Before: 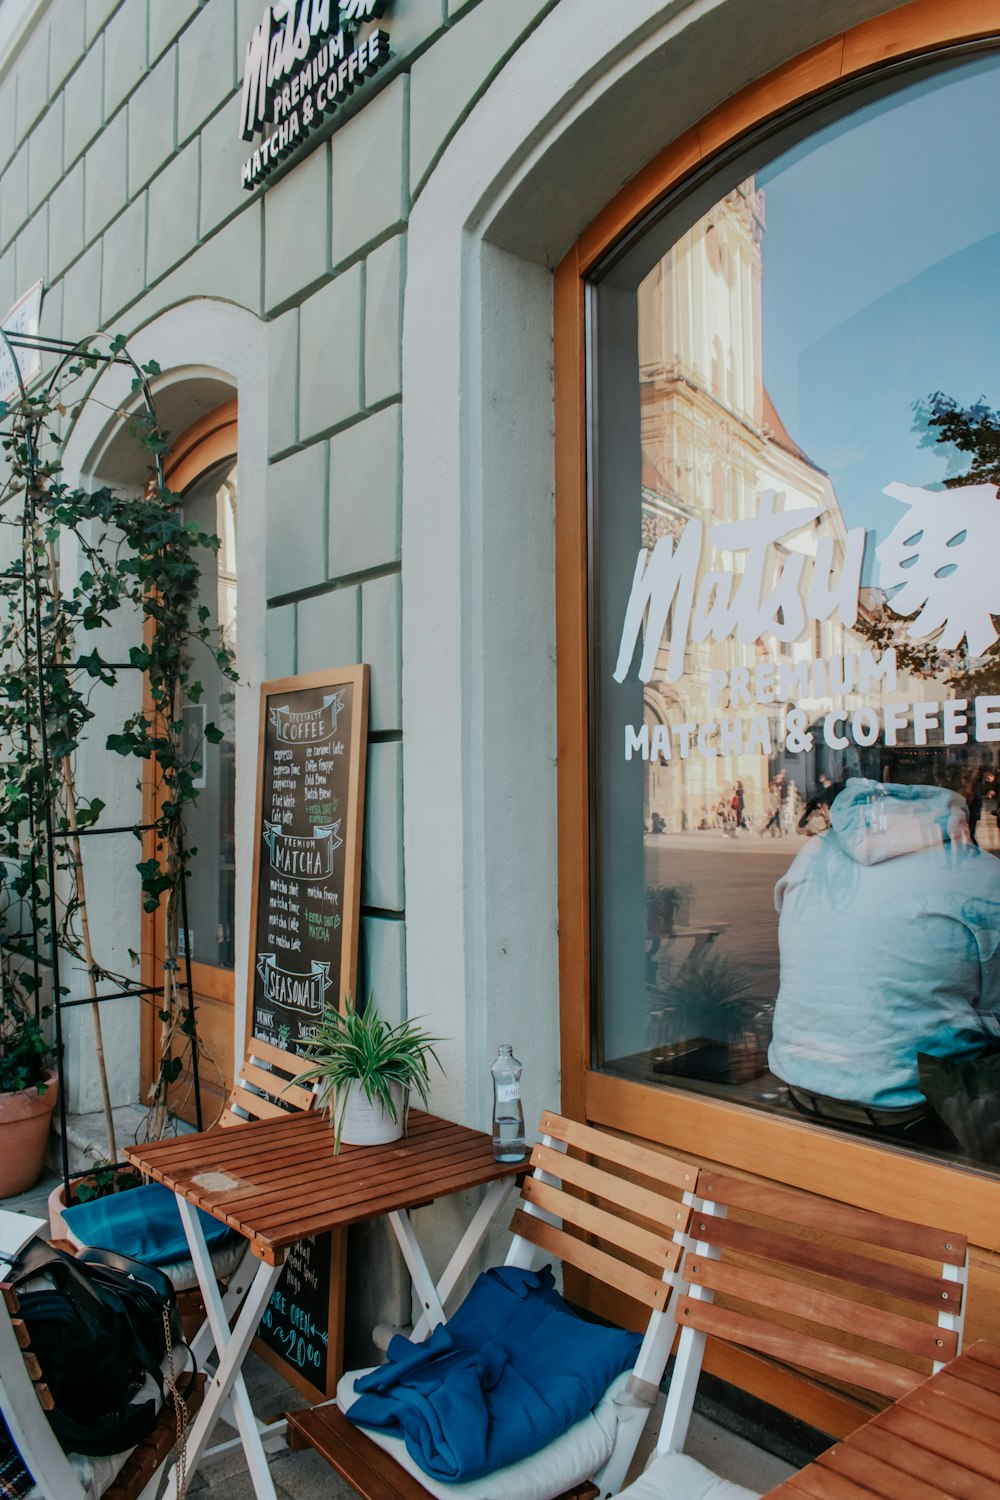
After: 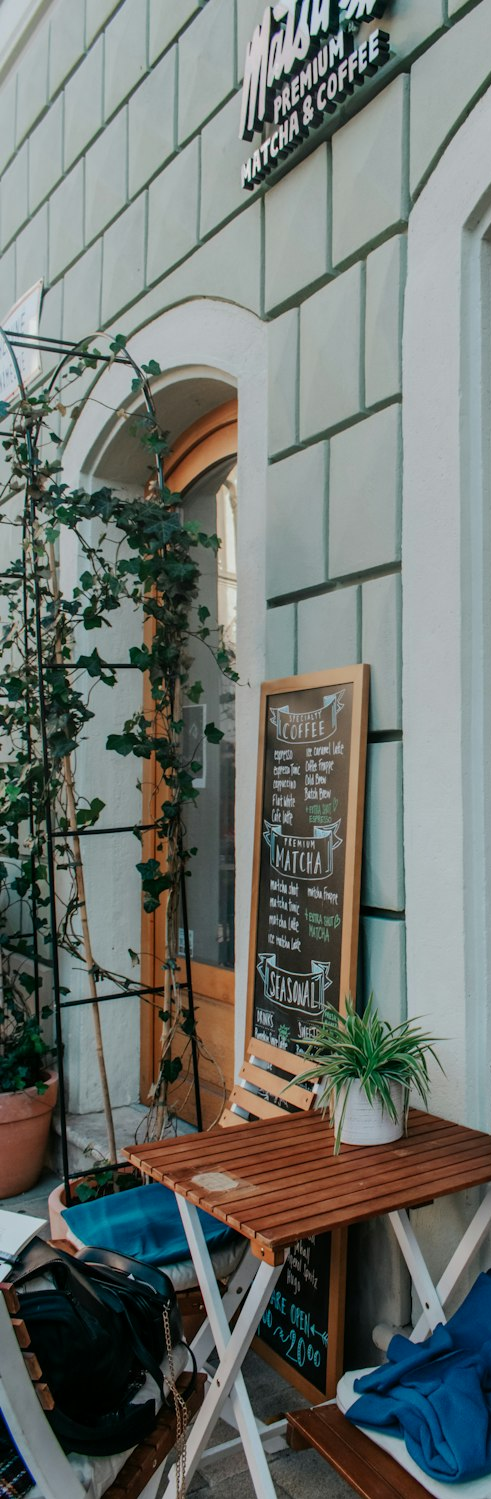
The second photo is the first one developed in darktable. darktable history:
crop and rotate: left 0.041%, top 0%, right 50.798%
